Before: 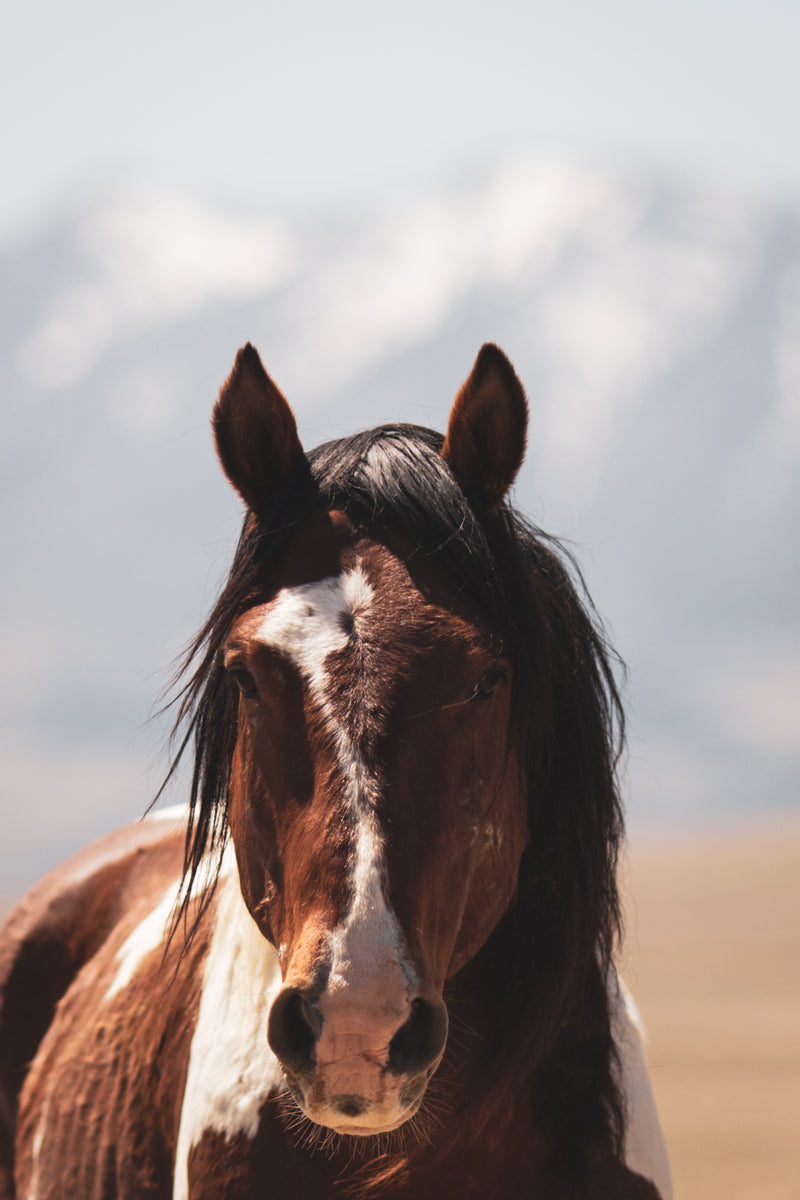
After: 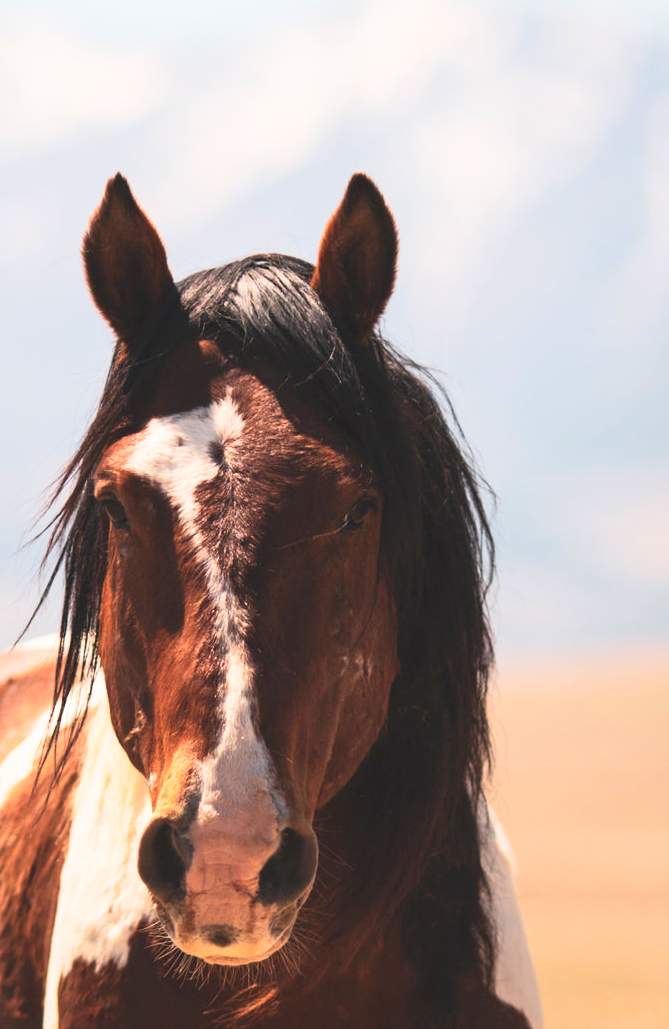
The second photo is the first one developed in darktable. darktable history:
crop: left 16.315%, top 14.246%
contrast brightness saturation: contrast 0.24, brightness 0.26, saturation 0.39
